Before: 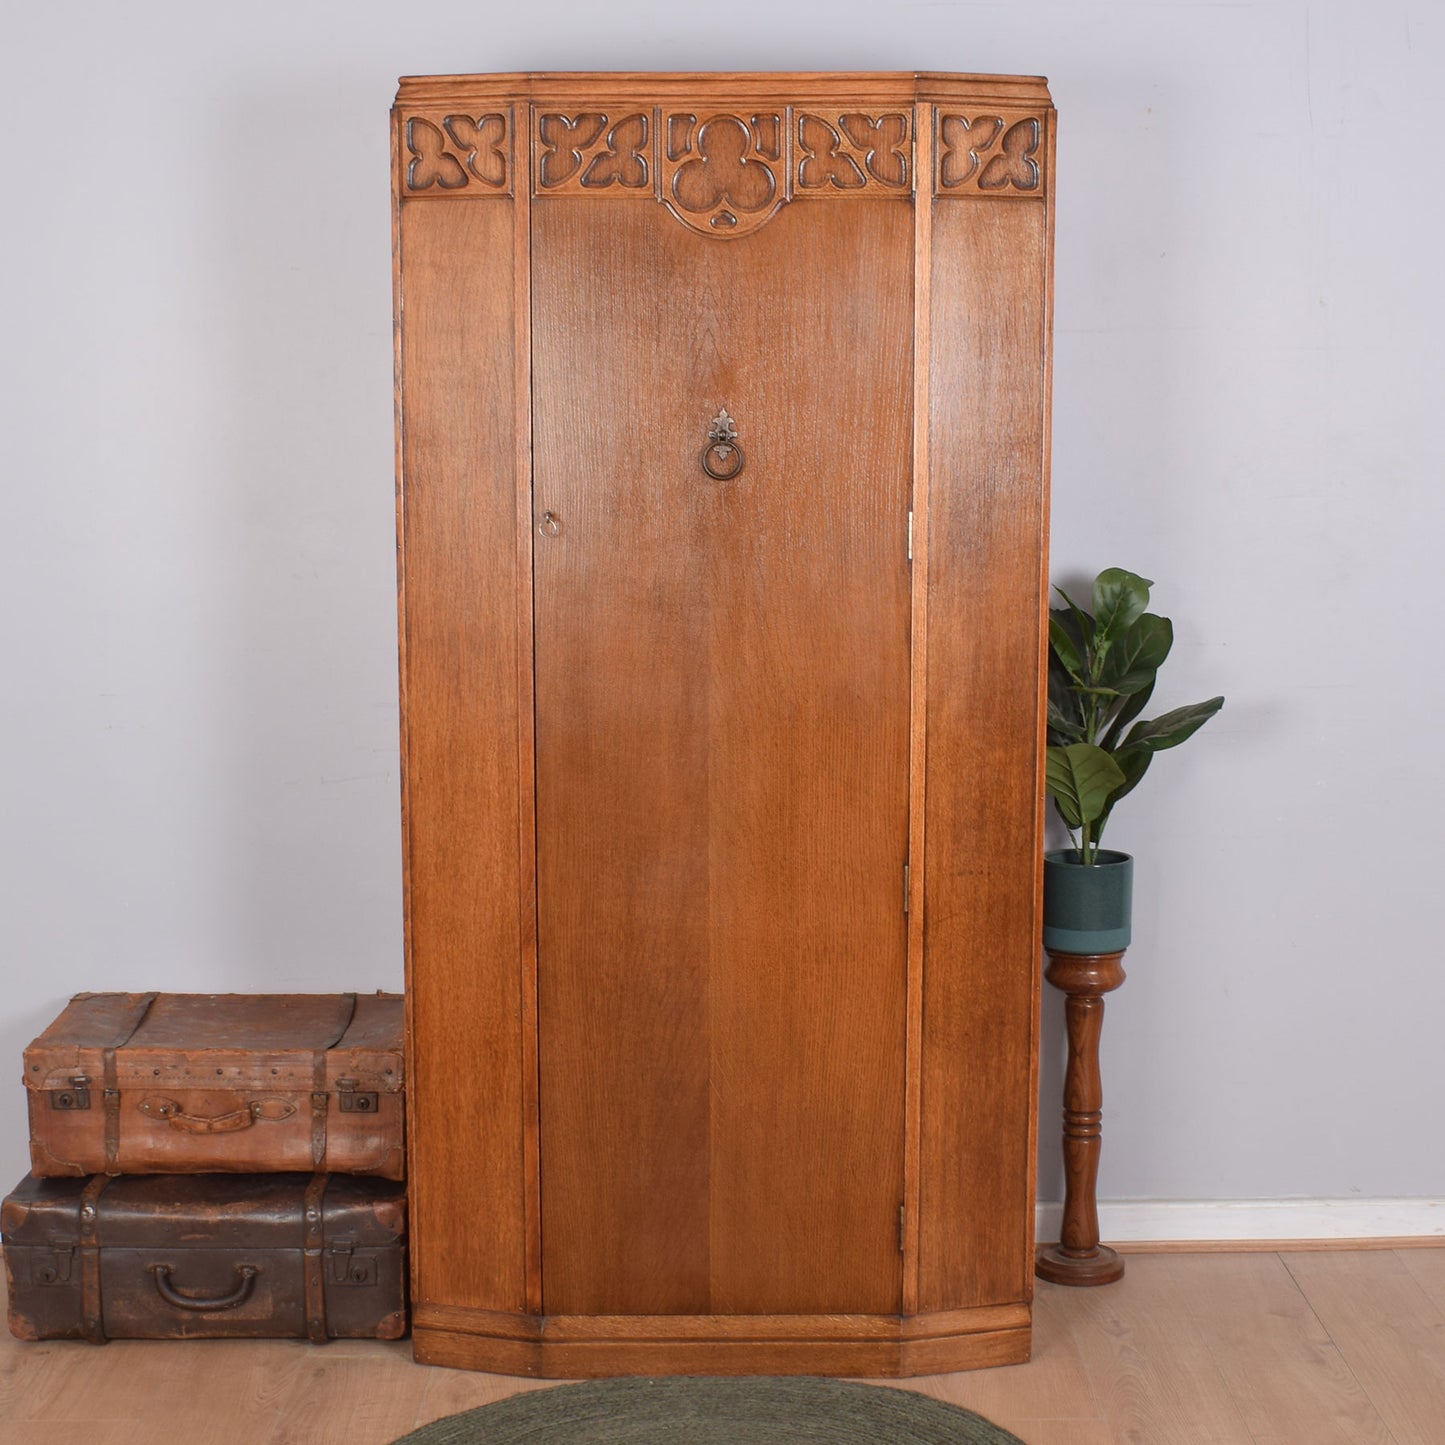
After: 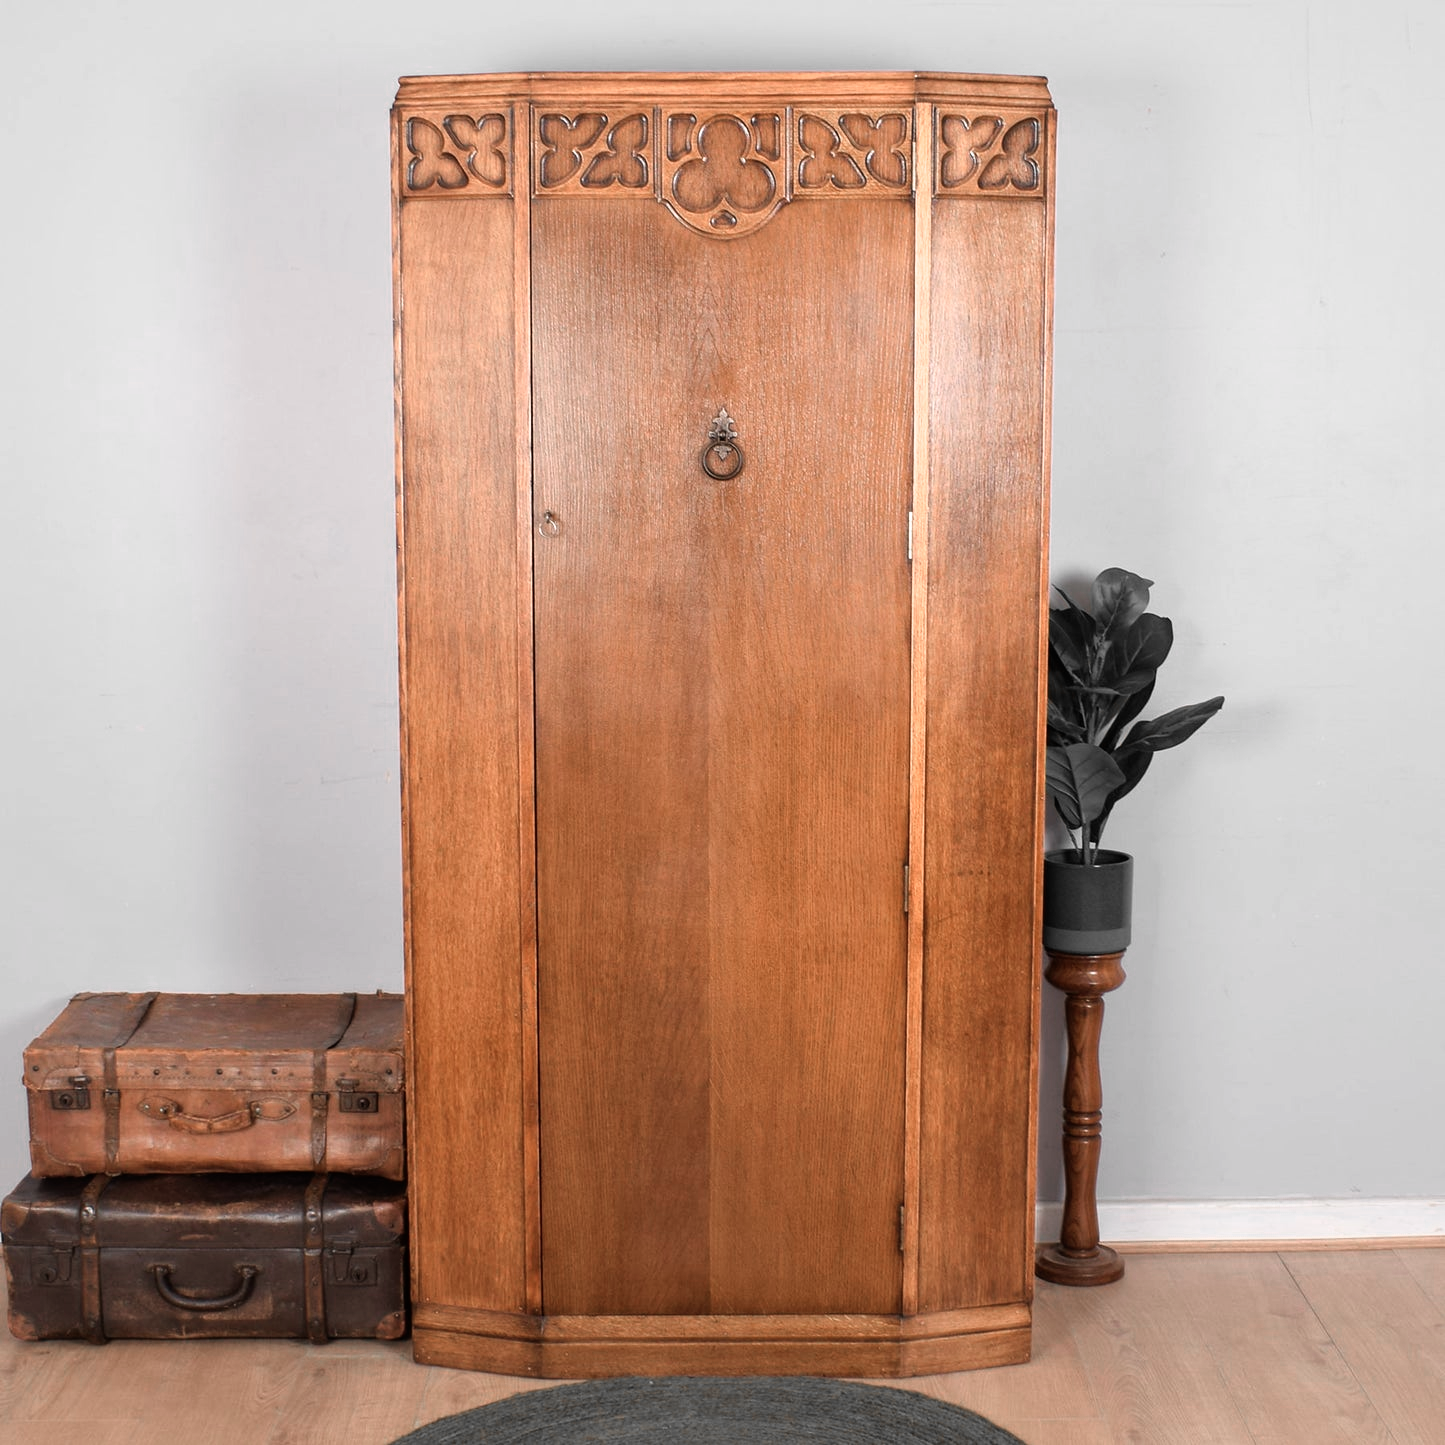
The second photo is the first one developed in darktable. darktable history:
filmic rgb: black relative exposure -8.02 EV, white relative exposure 2.47 EV, hardness 6.37, iterations of high-quality reconstruction 0
color calibration: illuminant same as pipeline (D50), adaptation XYZ, x 0.346, y 0.358, temperature 5019.1 K
color zones: curves: ch0 [(0, 0.65) (0.096, 0.644) (0.221, 0.539) (0.429, 0.5) (0.571, 0.5) (0.714, 0.5) (0.857, 0.5) (1, 0.65)]; ch1 [(0, 0.5) (0.143, 0.5) (0.257, -0.002) (0.429, 0.04) (0.571, -0.001) (0.714, -0.015) (0.857, 0.024) (1, 0.5)]
